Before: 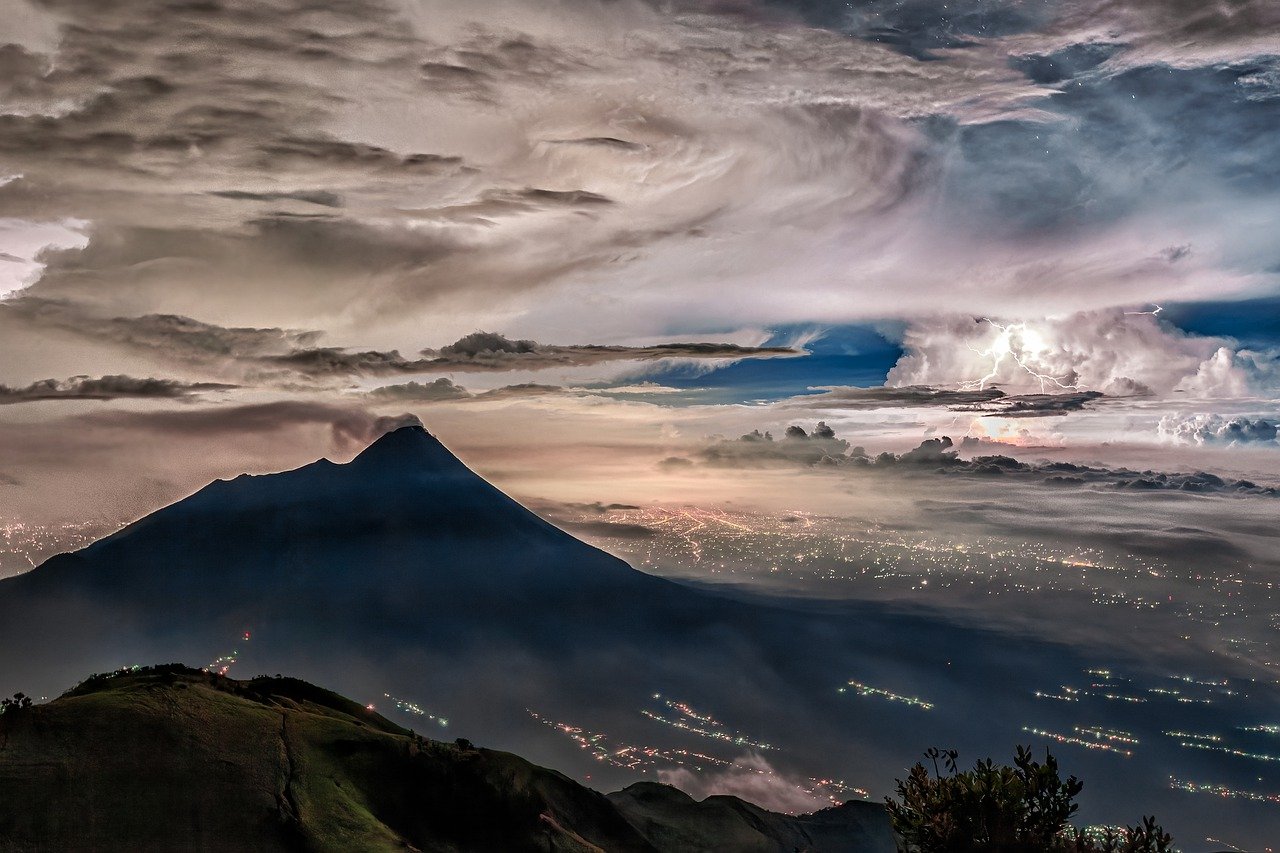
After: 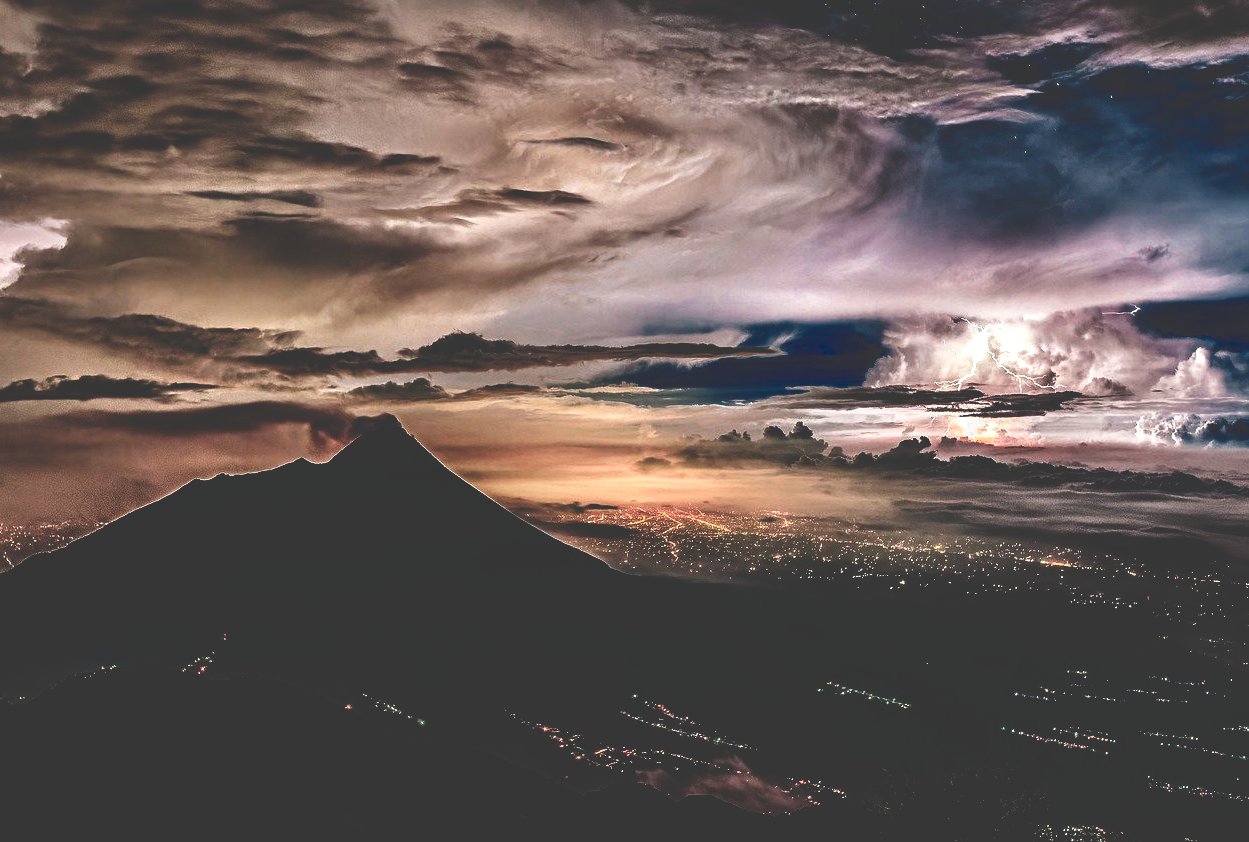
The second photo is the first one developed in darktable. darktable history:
color zones: curves: ch0 [(0, 0.497) (0.143, 0.5) (0.286, 0.5) (0.429, 0.483) (0.571, 0.116) (0.714, -0.006) (0.857, 0.28) (1, 0.497)]
base curve: curves: ch0 [(0, 0.036) (0.083, 0.04) (0.804, 1)], preserve colors none
crop and rotate: left 1.774%, right 0.633%, bottom 1.28%
